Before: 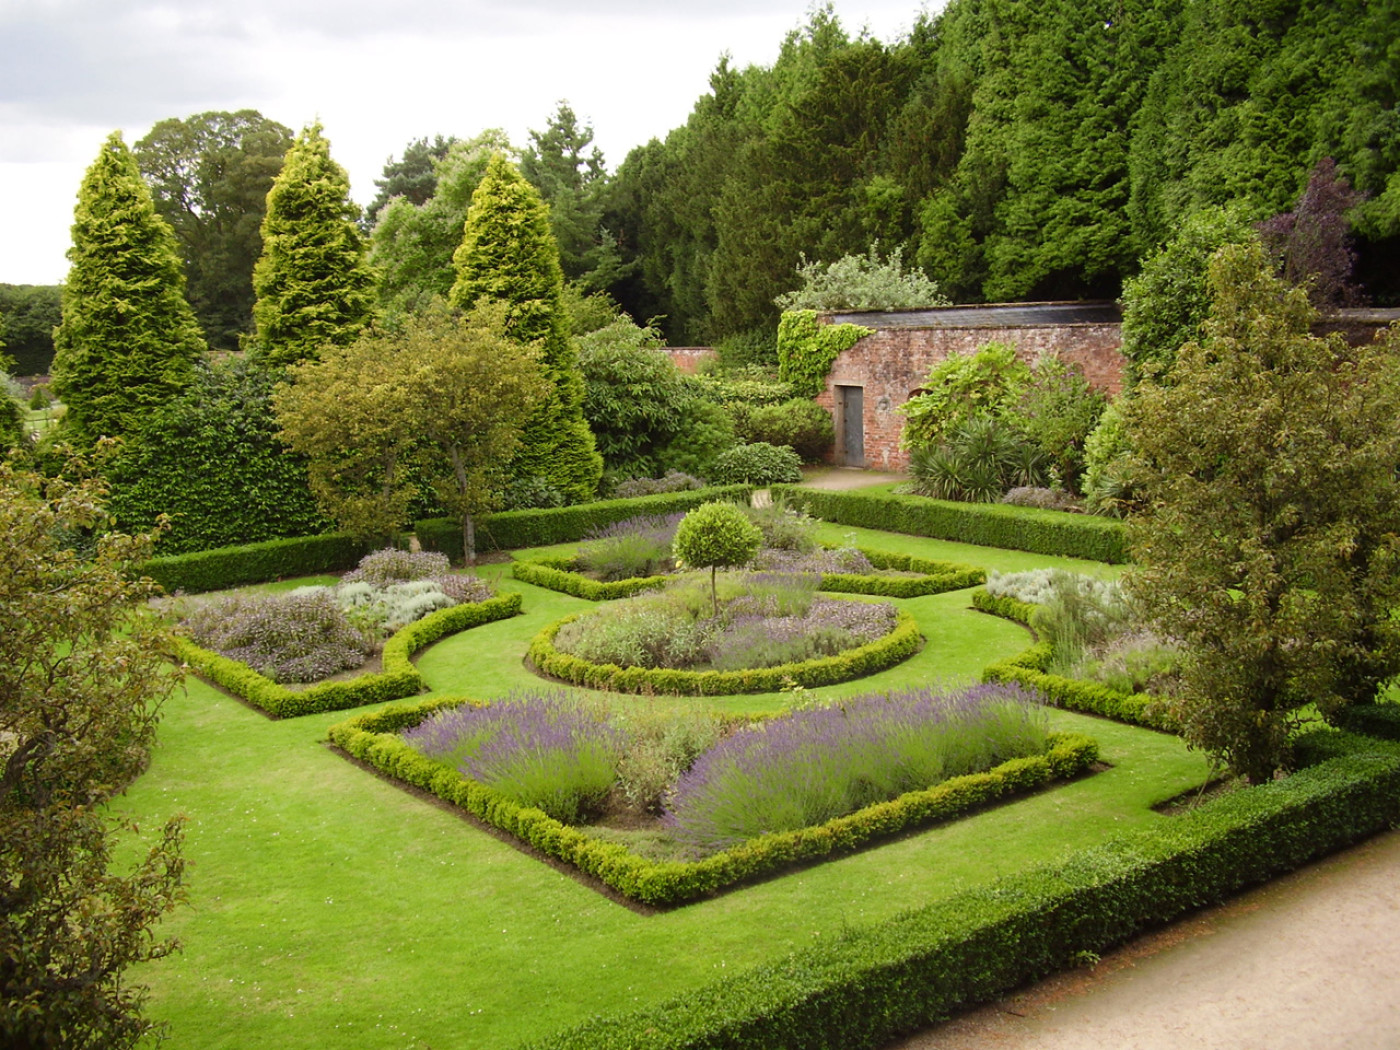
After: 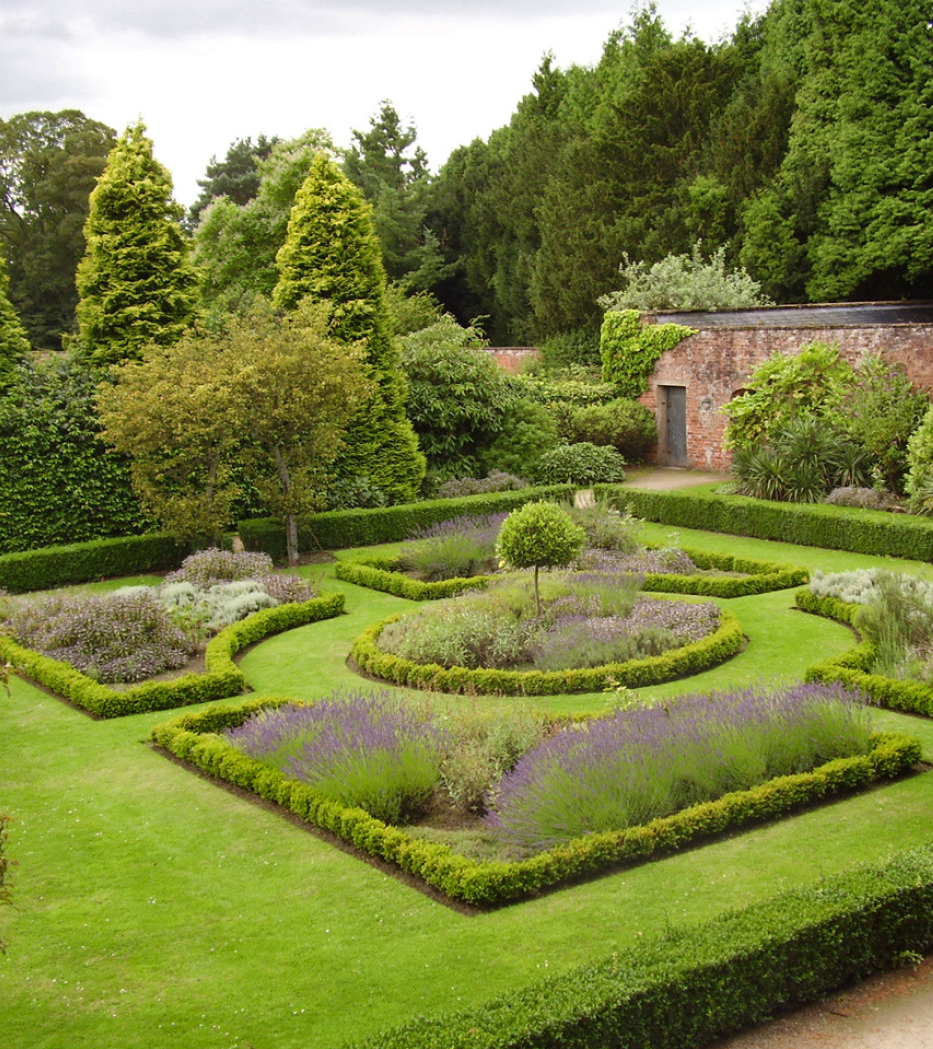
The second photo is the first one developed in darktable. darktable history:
shadows and highlights: soften with gaussian
crop and rotate: left 12.648%, right 20.685%
